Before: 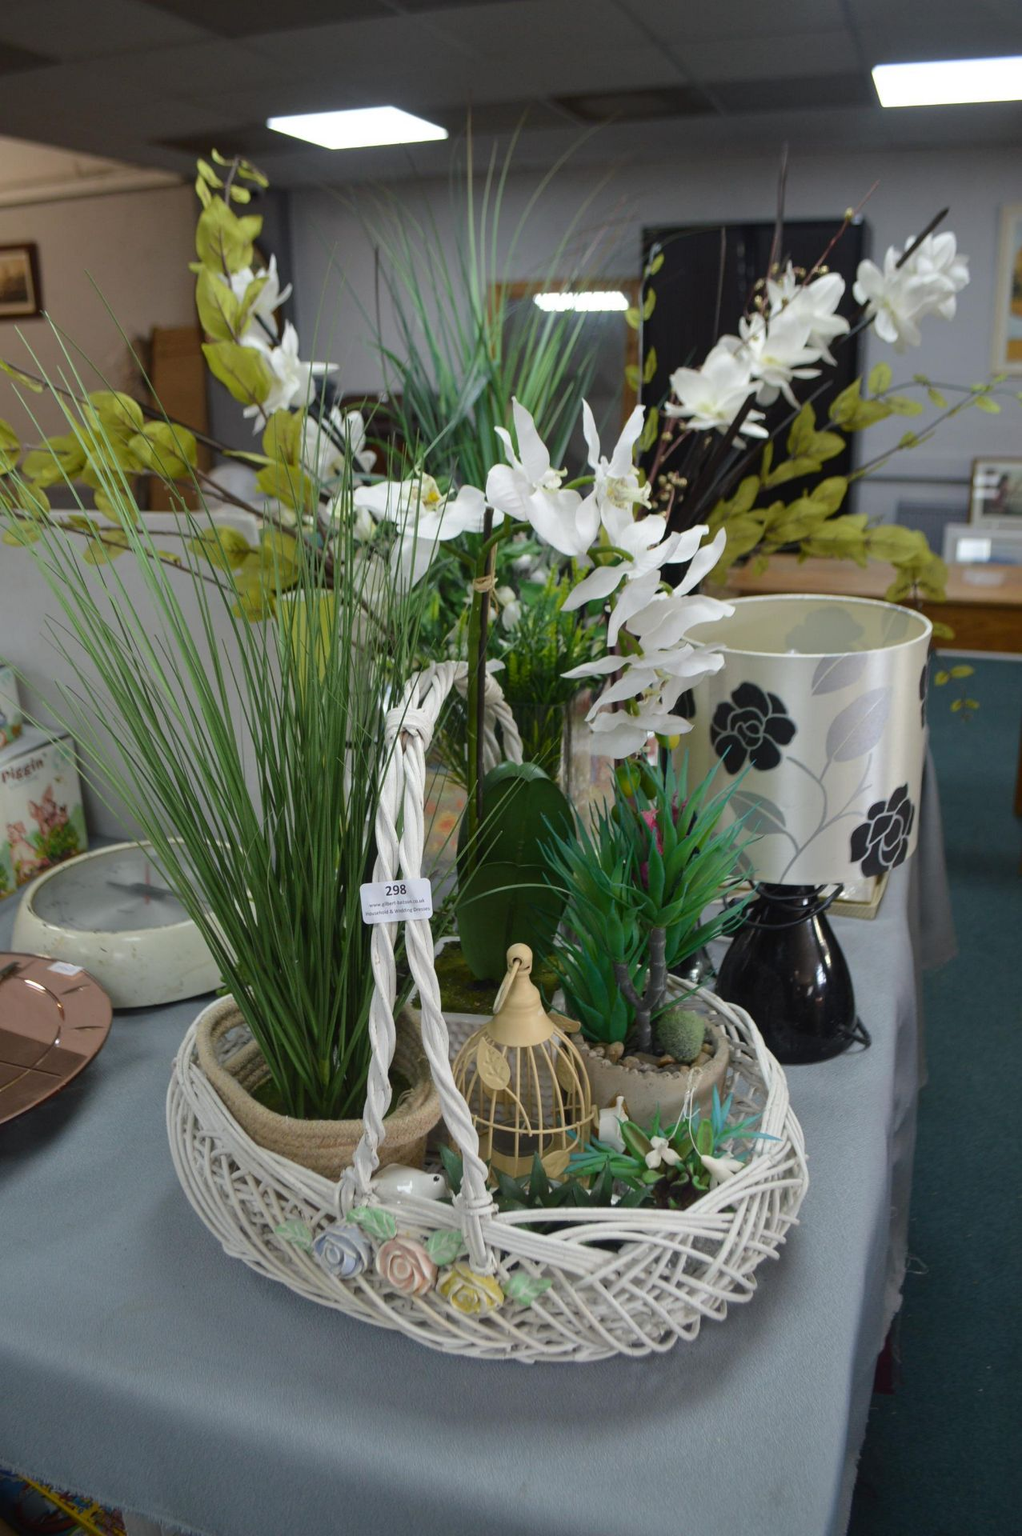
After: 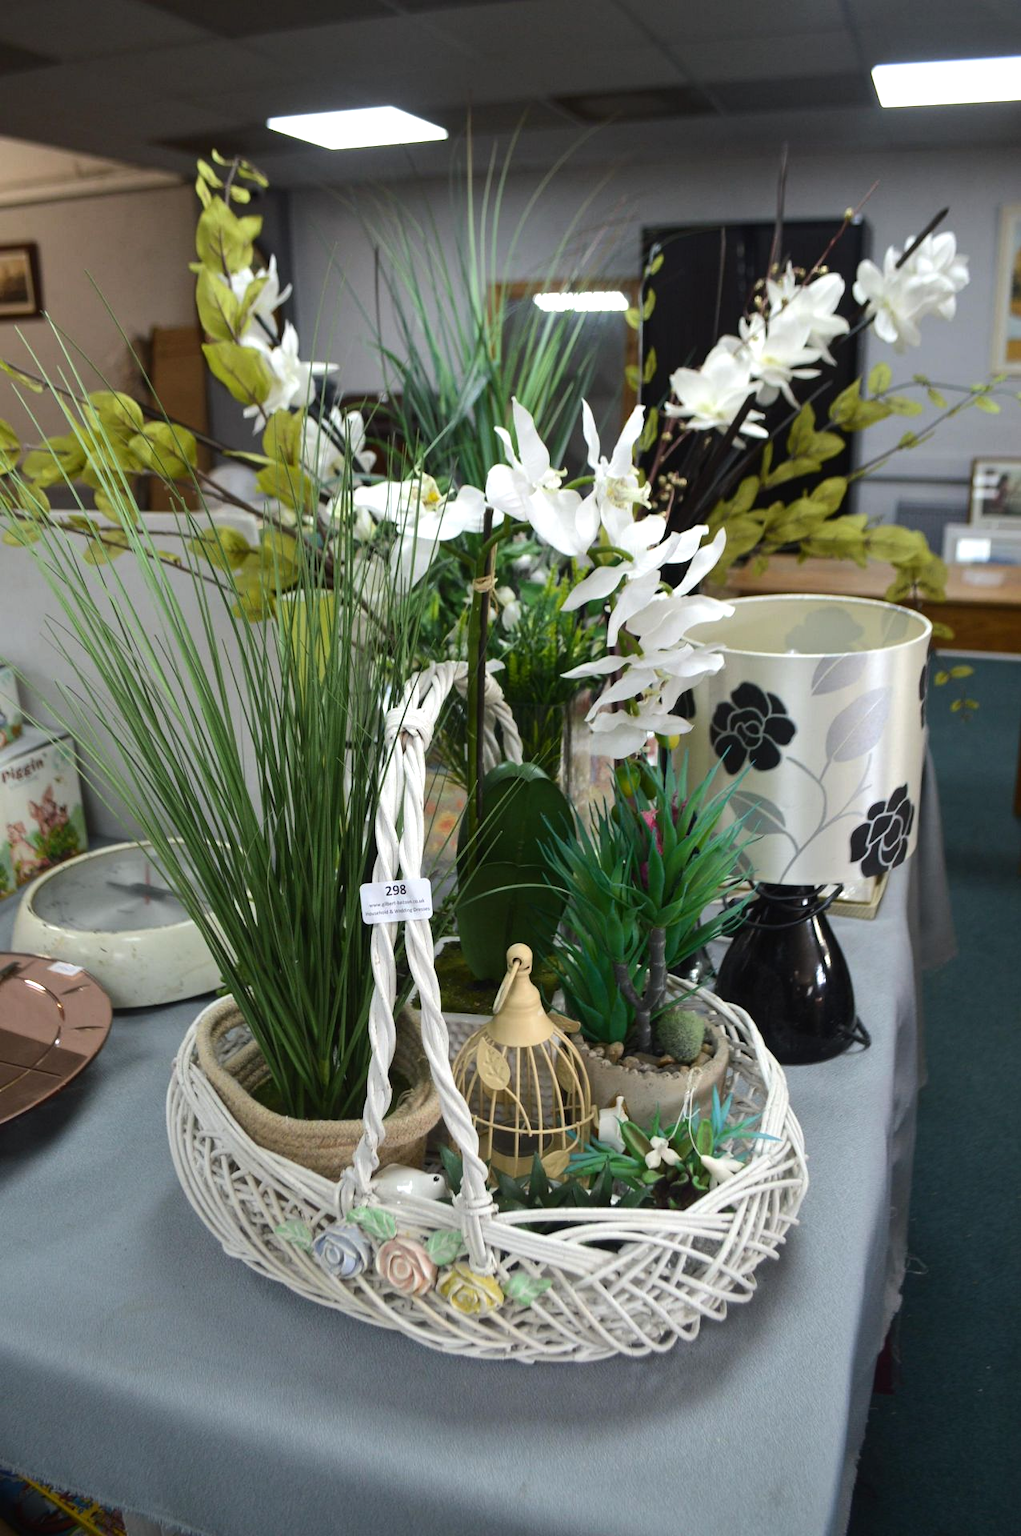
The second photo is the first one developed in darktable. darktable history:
exposure: exposure 0.128 EV, compensate highlight preservation false
tone equalizer: -8 EV -0.446 EV, -7 EV -0.408 EV, -6 EV -0.294 EV, -5 EV -0.226 EV, -3 EV 0.227 EV, -2 EV 0.361 EV, -1 EV 0.374 EV, +0 EV 0.391 EV, edges refinement/feathering 500, mask exposure compensation -1.57 EV, preserve details no
